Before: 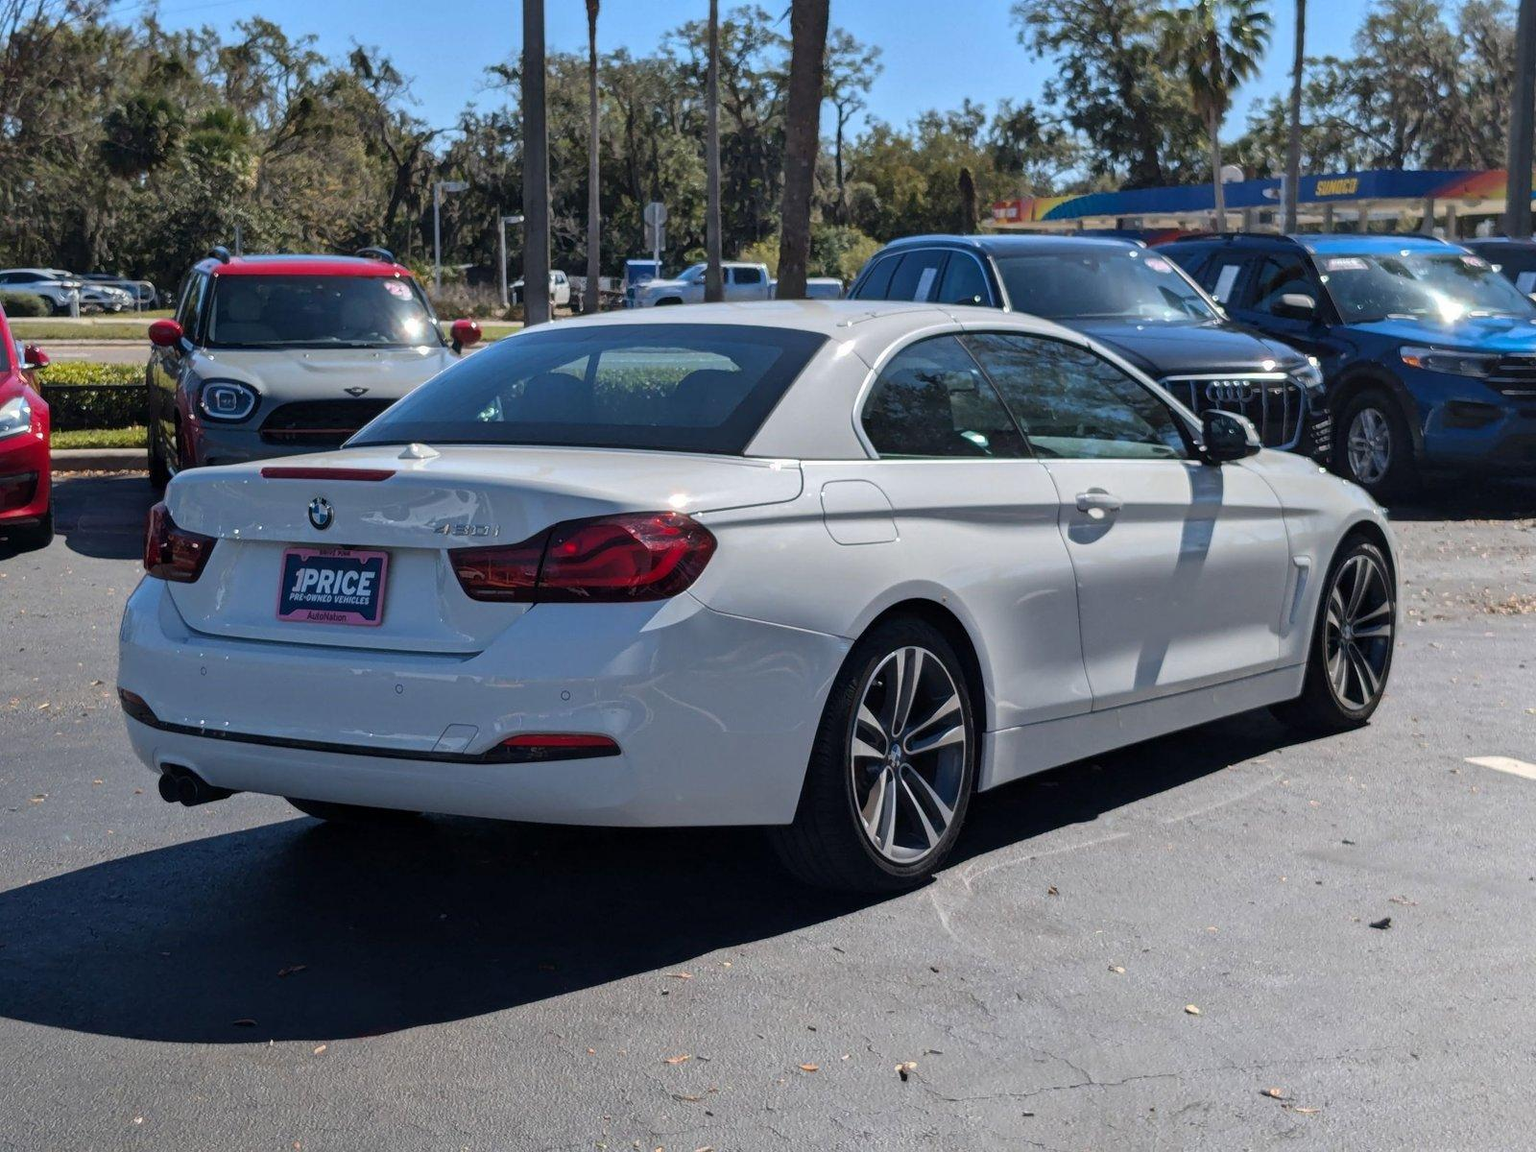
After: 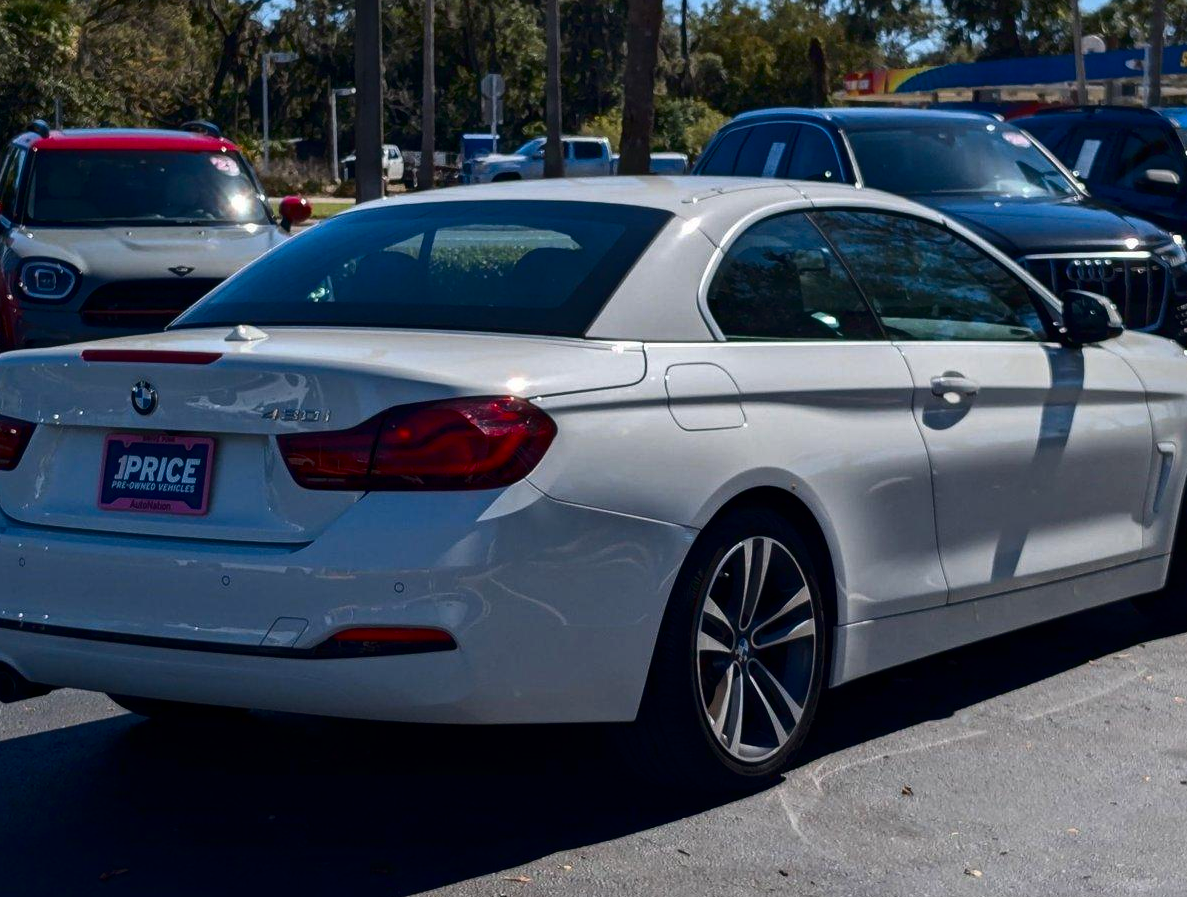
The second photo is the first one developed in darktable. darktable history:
contrast brightness saturation: contrast 0.132, brightness -0.223, saturation 0.14
crop and rotate: left 11.912%, top 11.428%, right 13.888%, bottom 13.762%
